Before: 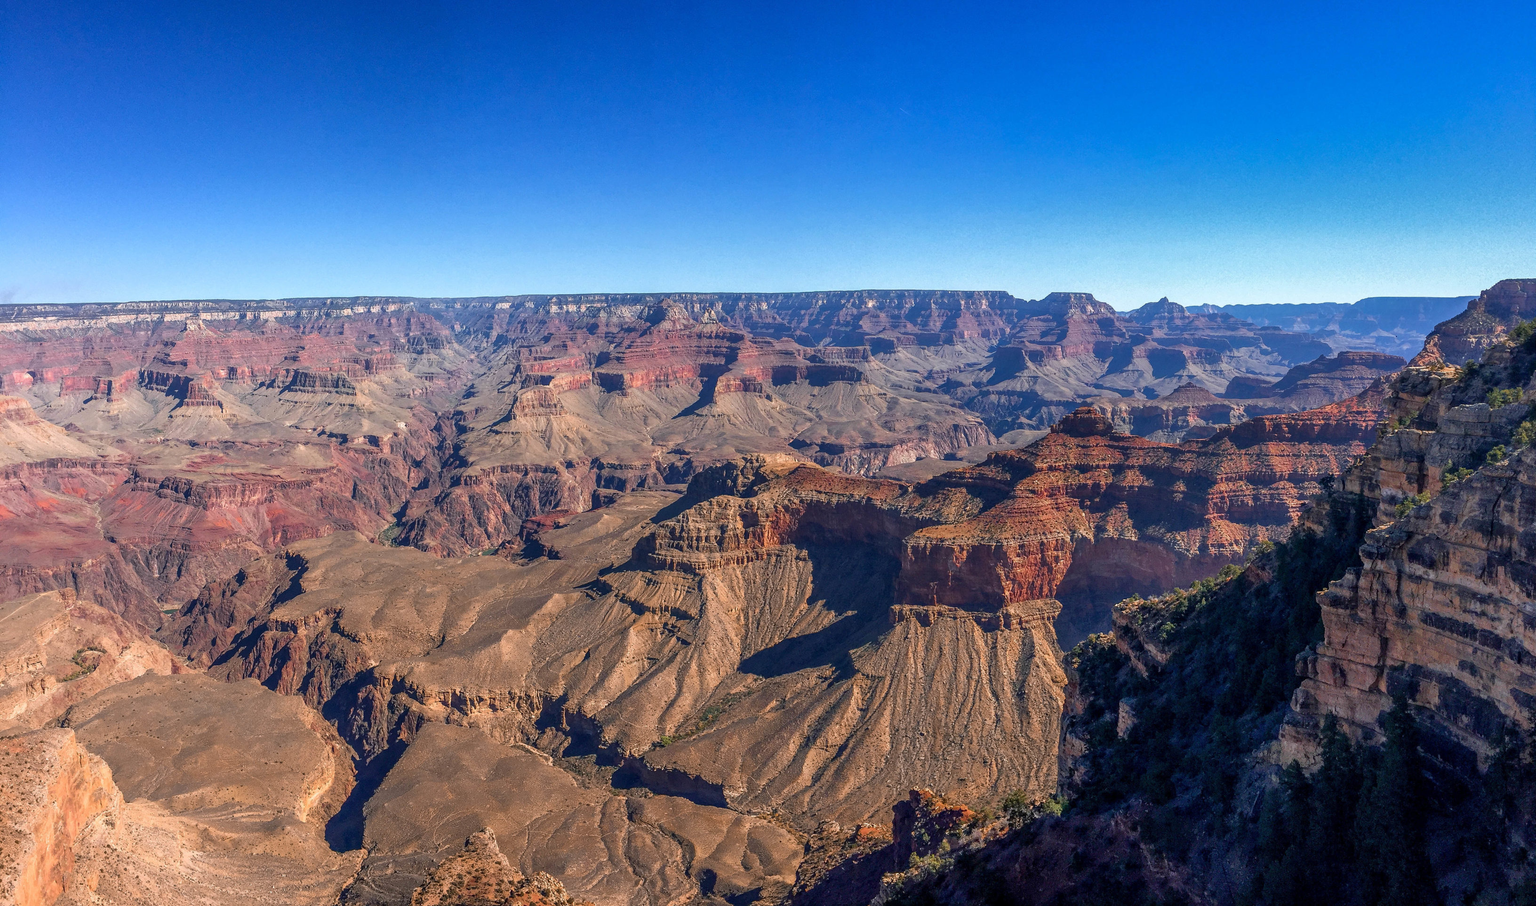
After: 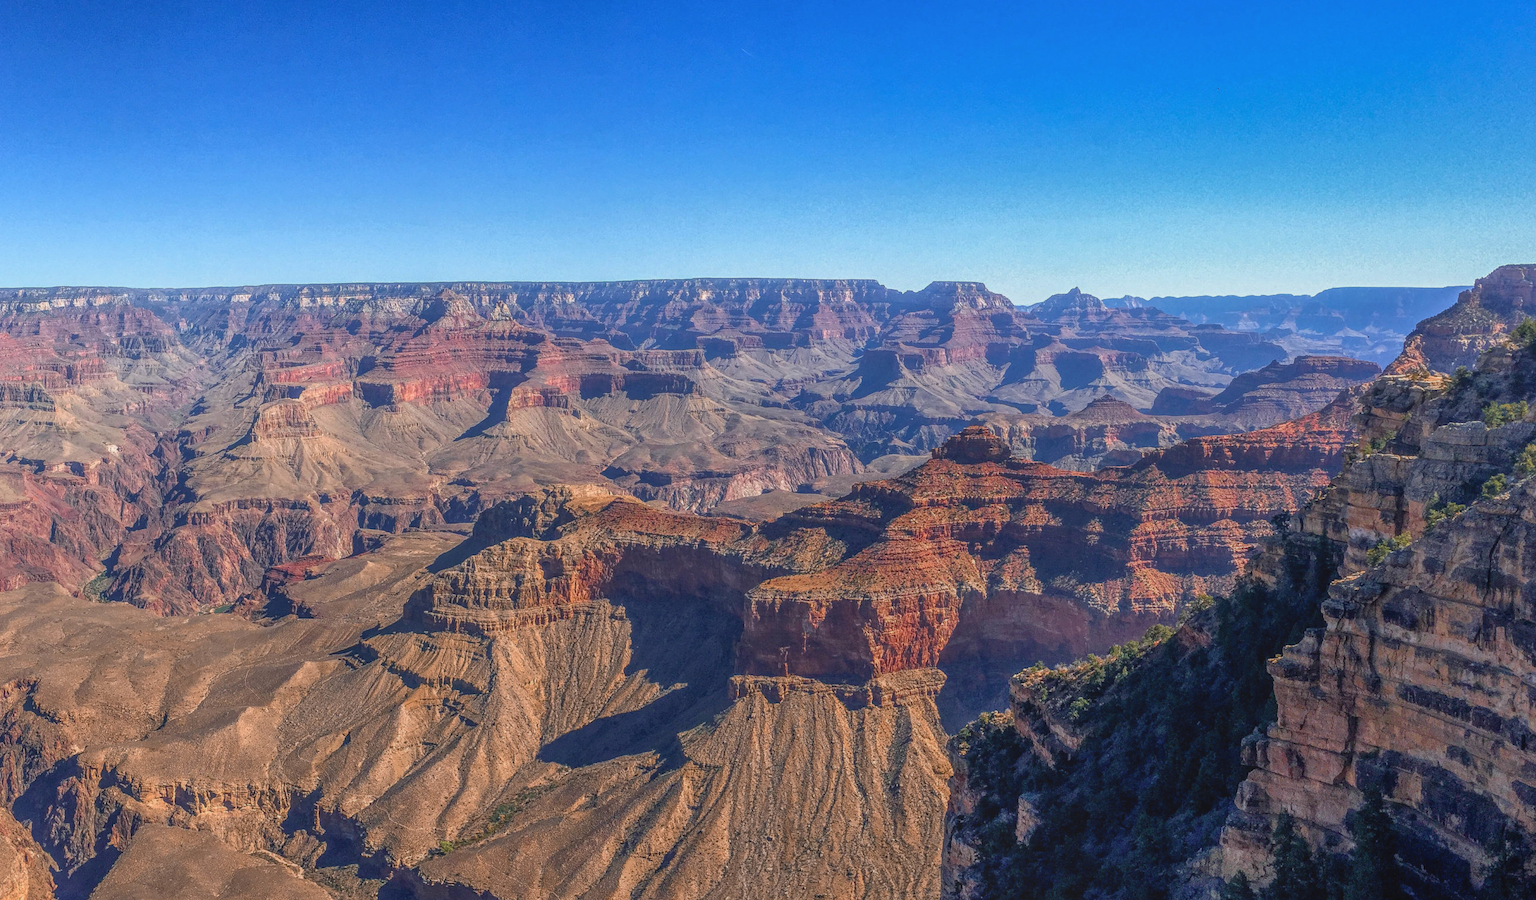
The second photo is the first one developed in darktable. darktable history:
local contrast: highlights 72%, shadows 13%, midtone range 0.198
crop and rotate: left 20.344%, top 7.725%, right 0.423%, bottom 13.48%
